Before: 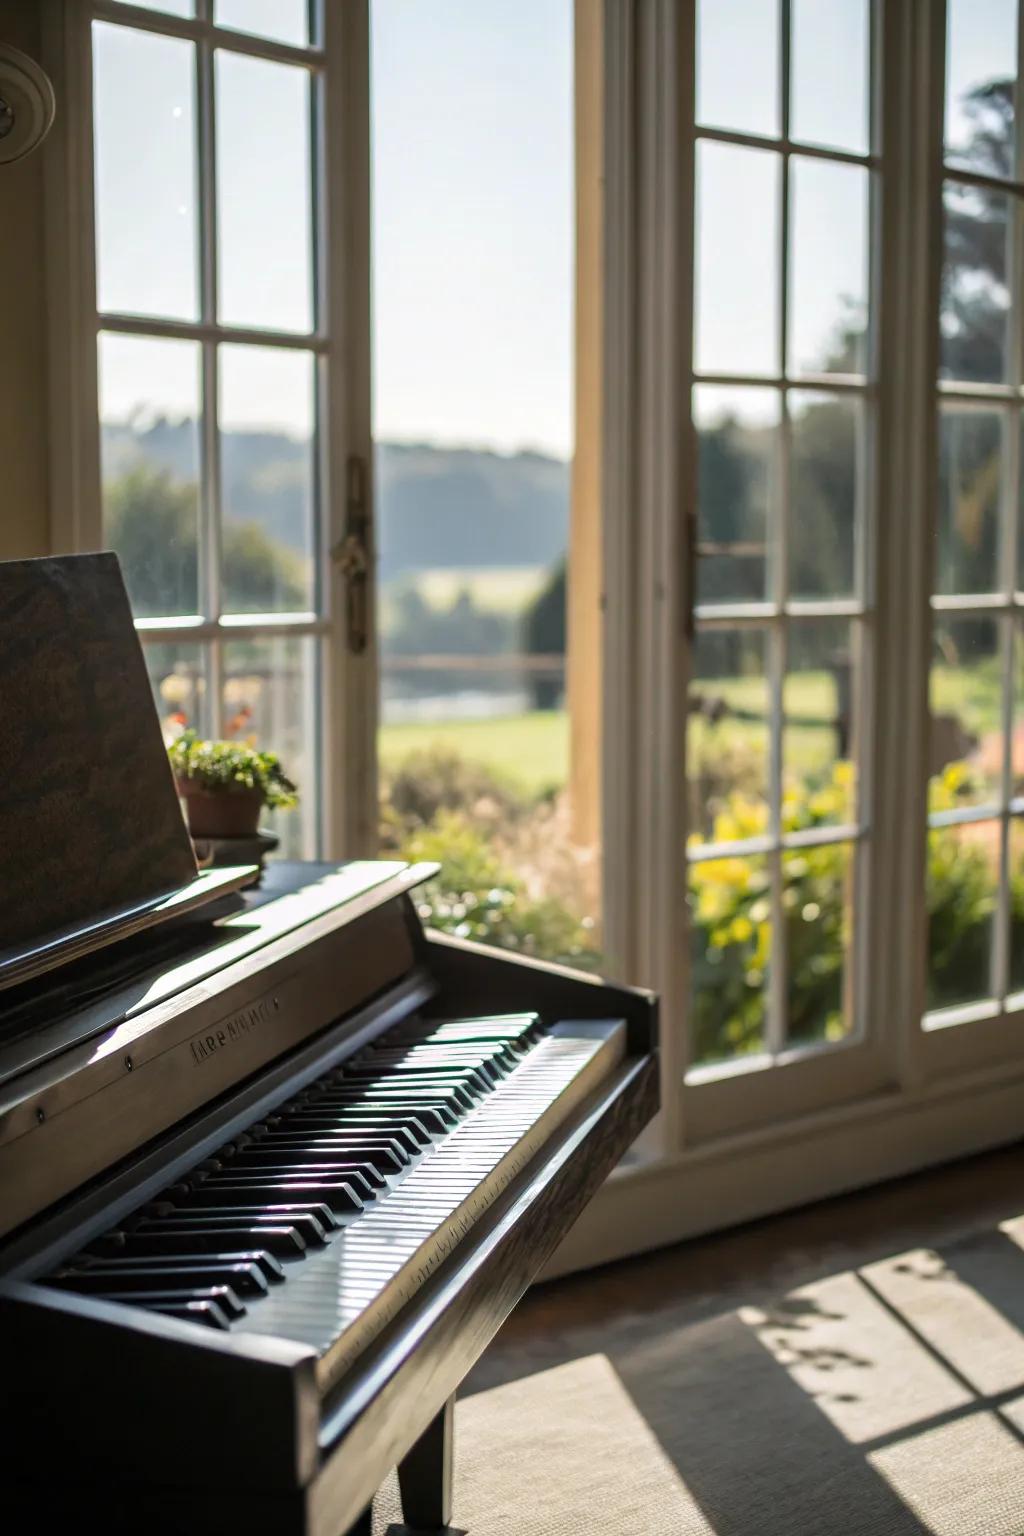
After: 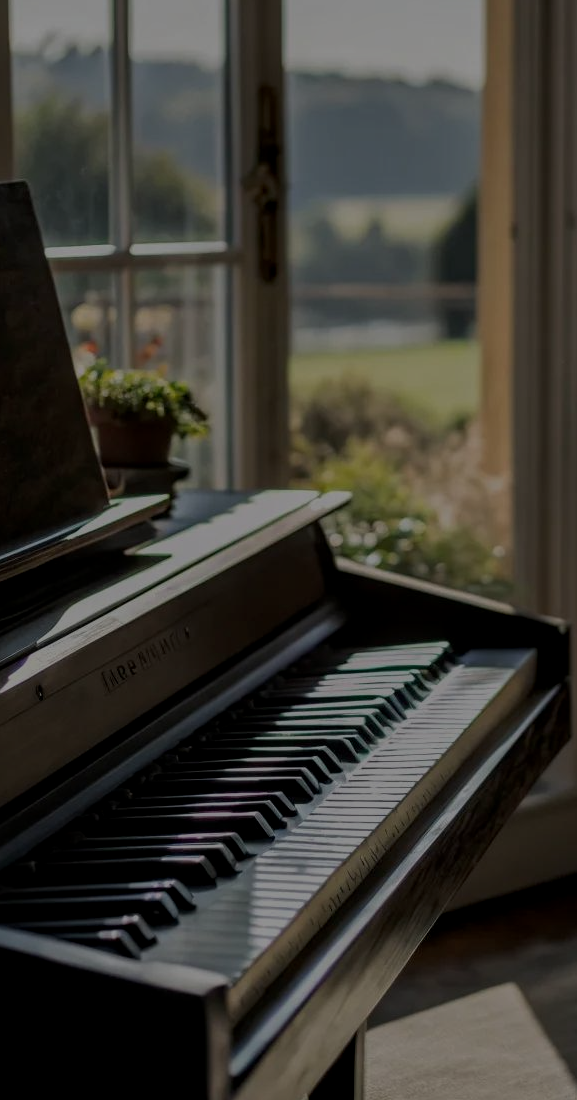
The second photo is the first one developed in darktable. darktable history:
exposure: exposure -2.057 EV, compensate exposure bias true, compensate highlight preservation false
crop: left 8.767%, top 24.207%, right 34.808%, bottom 4.143%
local contrast: on, module defaults
